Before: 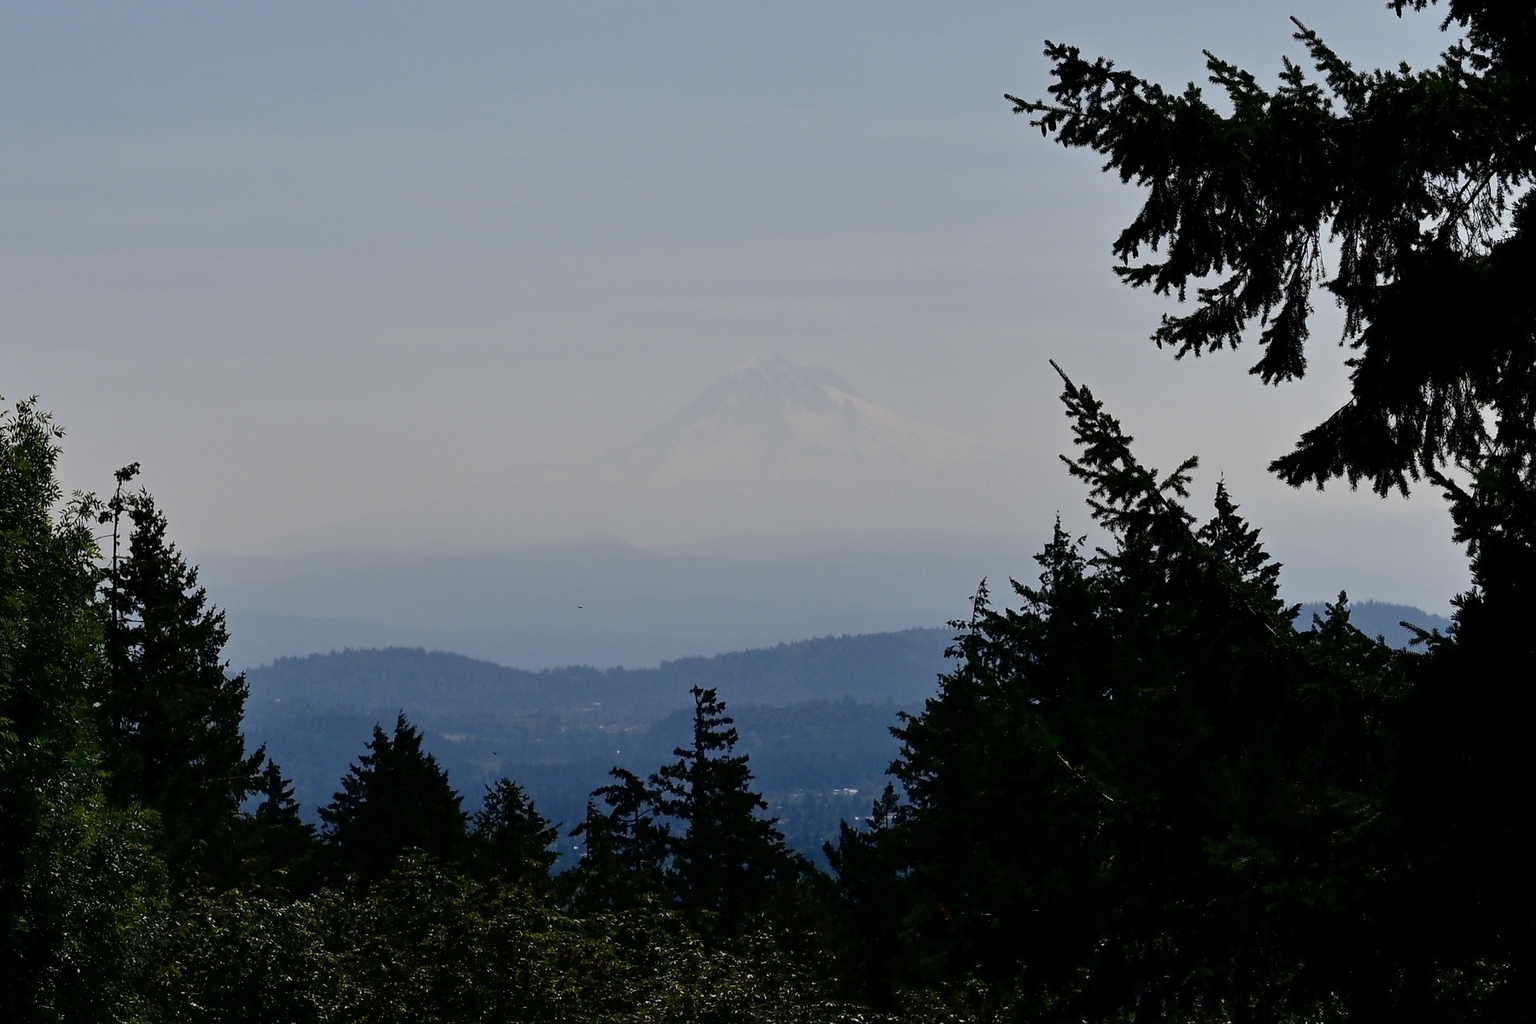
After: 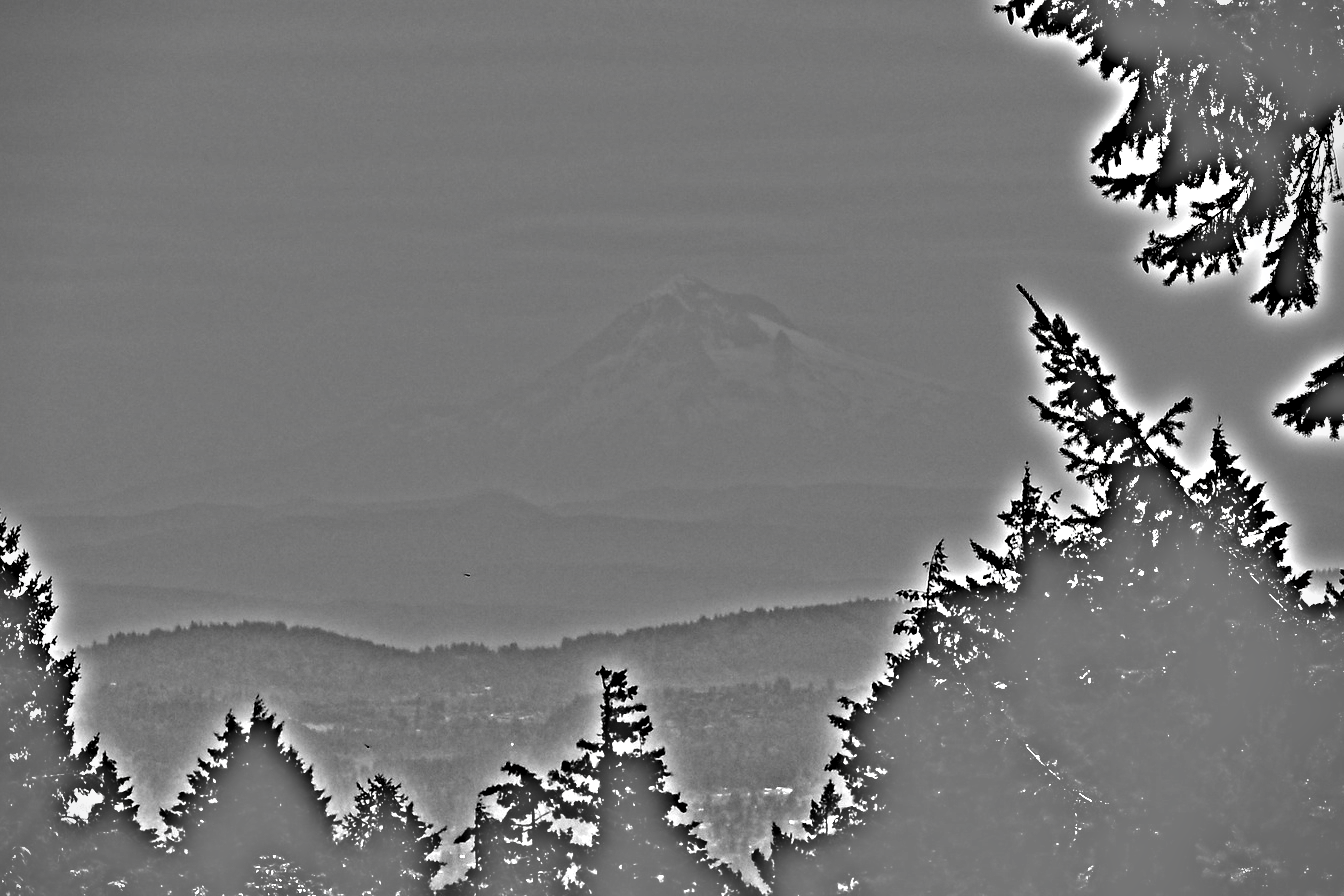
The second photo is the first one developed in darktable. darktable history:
crop and rotate: left 11.831%, top 11.346%, right 13.429%, bottom 13.899%
color correction: highlights a* 0.003, highlights b* -0.283
vignetting: fall-off start 92.6%, brightness -0.52, saturation -0.51, center (-0.012, 0)
tone equalizer: -7 EV 0.15 EV, -6 EV 0.6 EV, -5 EV 1.15 EV, -4 EV 1.33 EV, -3 EV 1.15 EV, -2 EV 0.6 EV, -1 EV 0.15 EV, mask exposure compensation -0.5 EV
highpass: on, module defaults
